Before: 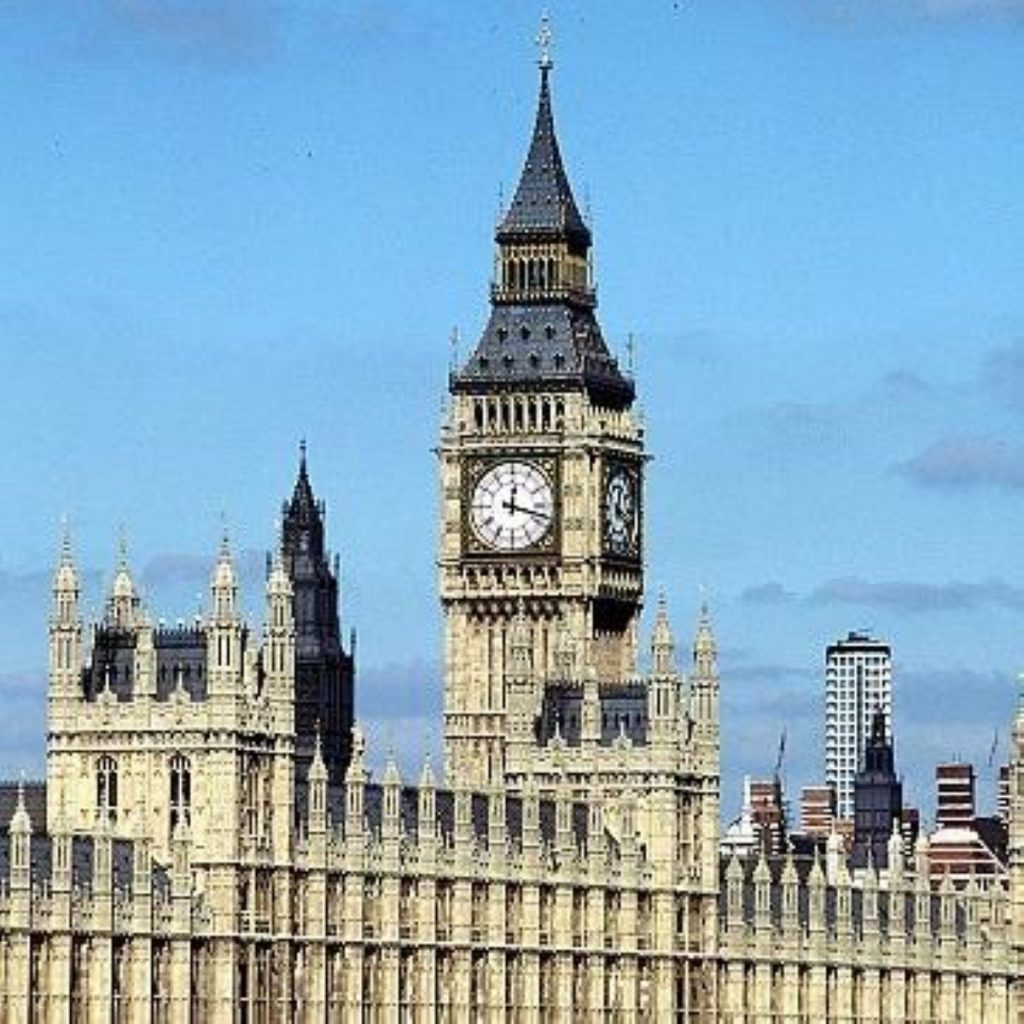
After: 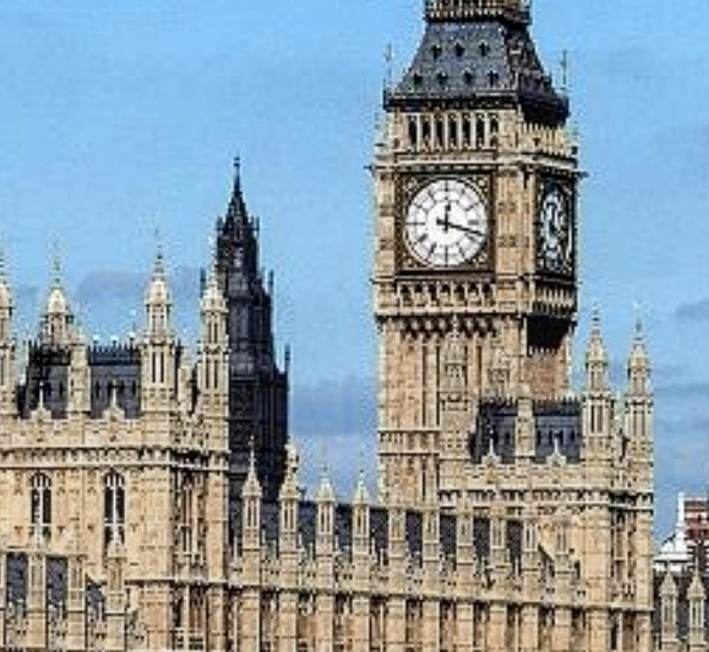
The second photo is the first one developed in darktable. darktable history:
crop: left 6.488%, top 27.668%, right 24.183%, bottom 8.656%
local contrast: on, module defaults
color zones: curves: ch0 [(0.006, 0.385) (0.143, 0.563) (0.243, 0.321) (0.352, 0.464) (0.516, 0.456) (0.625, 0.5) (0.75, 0.5) (0.875, 0.5)]; ch1 [(0, 0.5) (0.134, 0.504) (0.246, 0.463) (0.421, 0.515) (0.5, 0.56) (0.625, 0.5) (0.75, 0.5) (0.875, 0.5)]; ch2 [(0, 0.5) (0.131, 0.426) (0.307, 0.289) (0.38, 0.188) (0.513, 0.216) (0.625, 0.548) (0.75, 0.468) (0.838, 0.396) (0.971, 0.311)]
